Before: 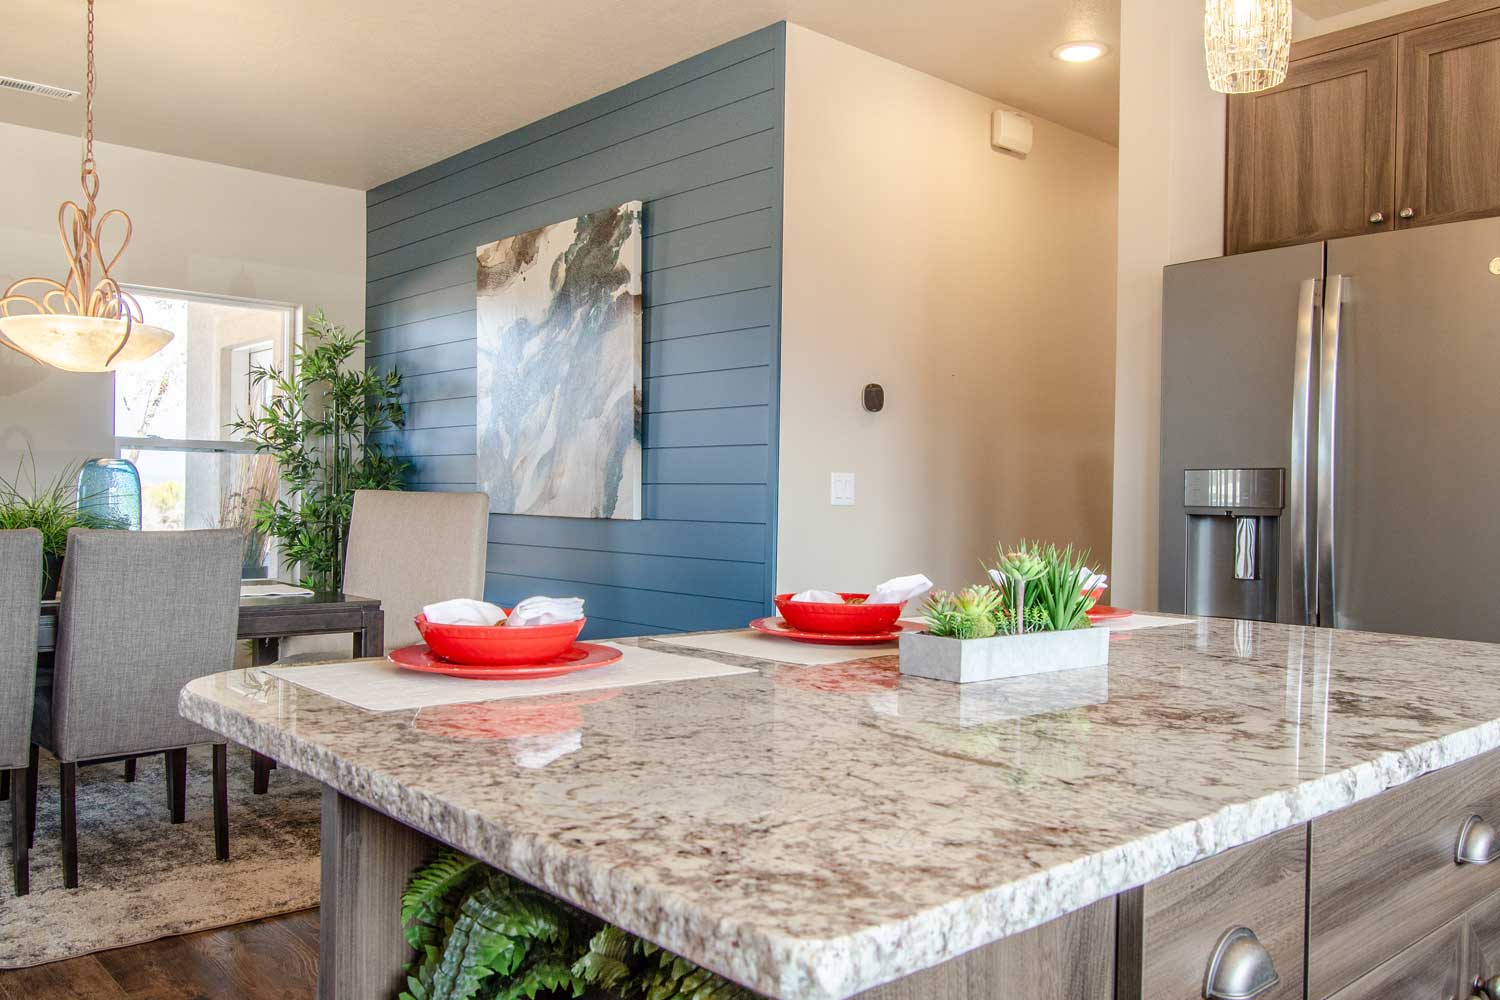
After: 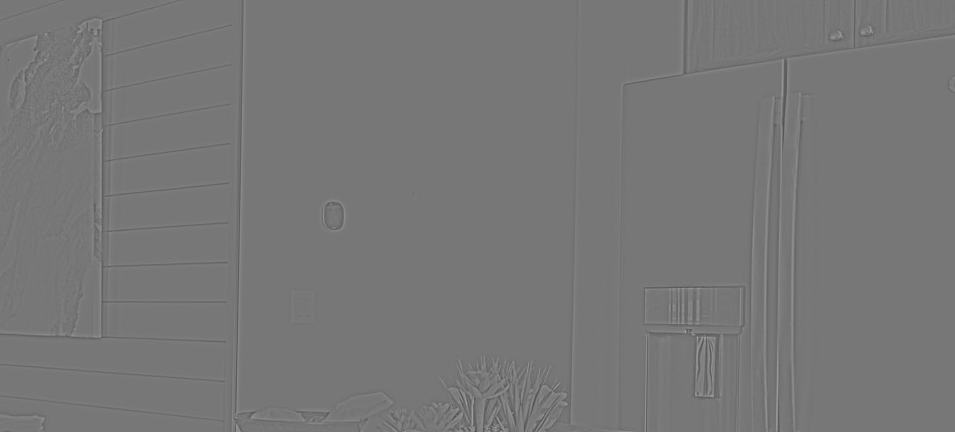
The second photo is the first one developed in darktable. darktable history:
crop: left 36.005%, top 18.293%, right 0.31%, bottom 38.444%
highpass: sharpness 9.84%, contrast boost 9.94%
